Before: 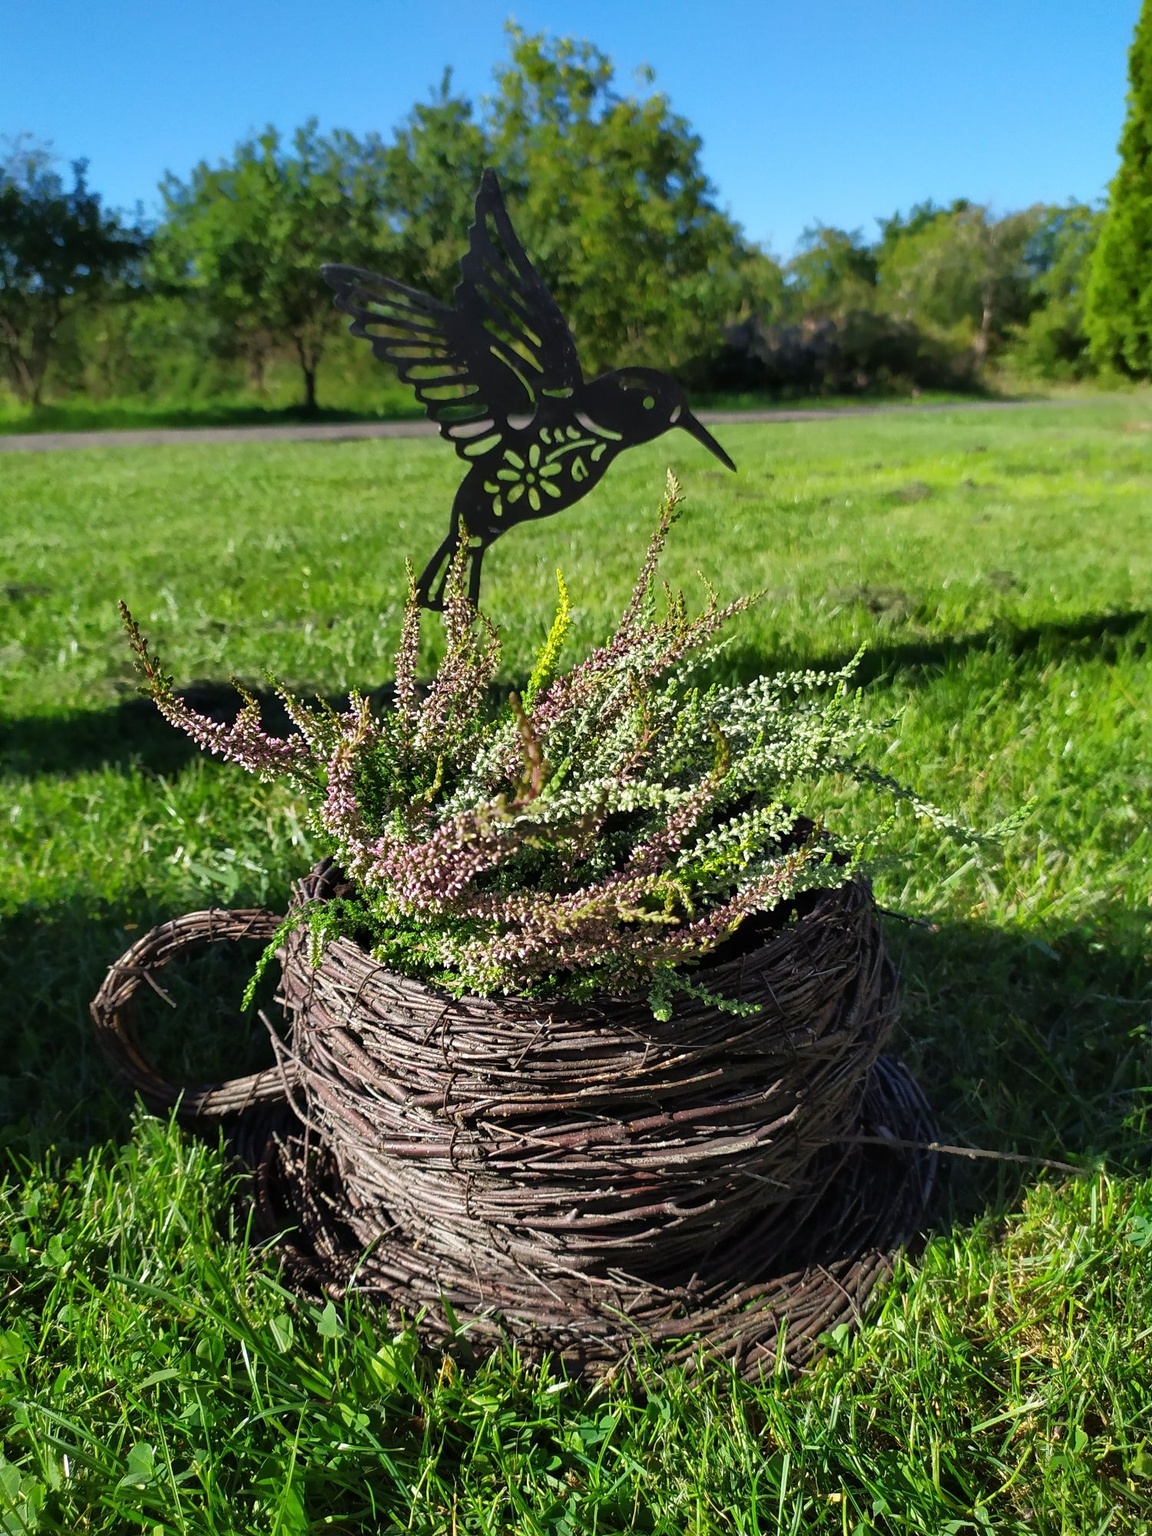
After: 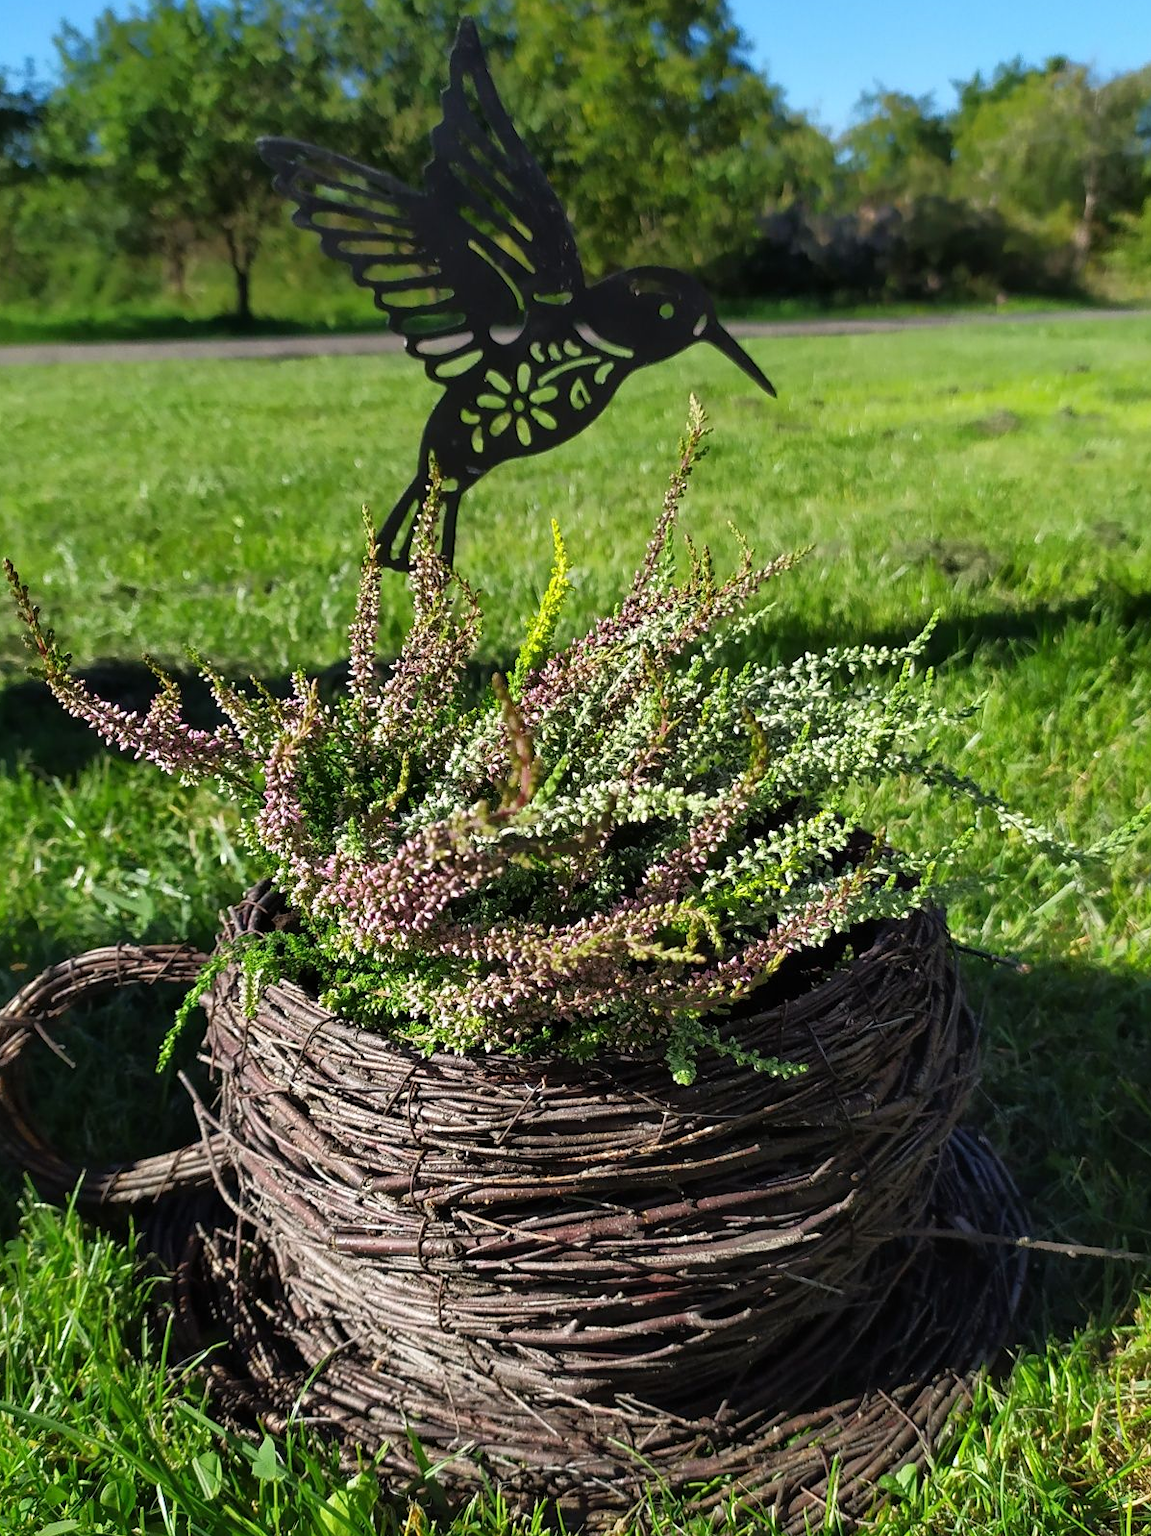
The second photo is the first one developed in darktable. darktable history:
crop and rotate: left 10.071%, top 10.071%, right 10.02%, bottom 10.02%
tone equalizer: on, module defaults
